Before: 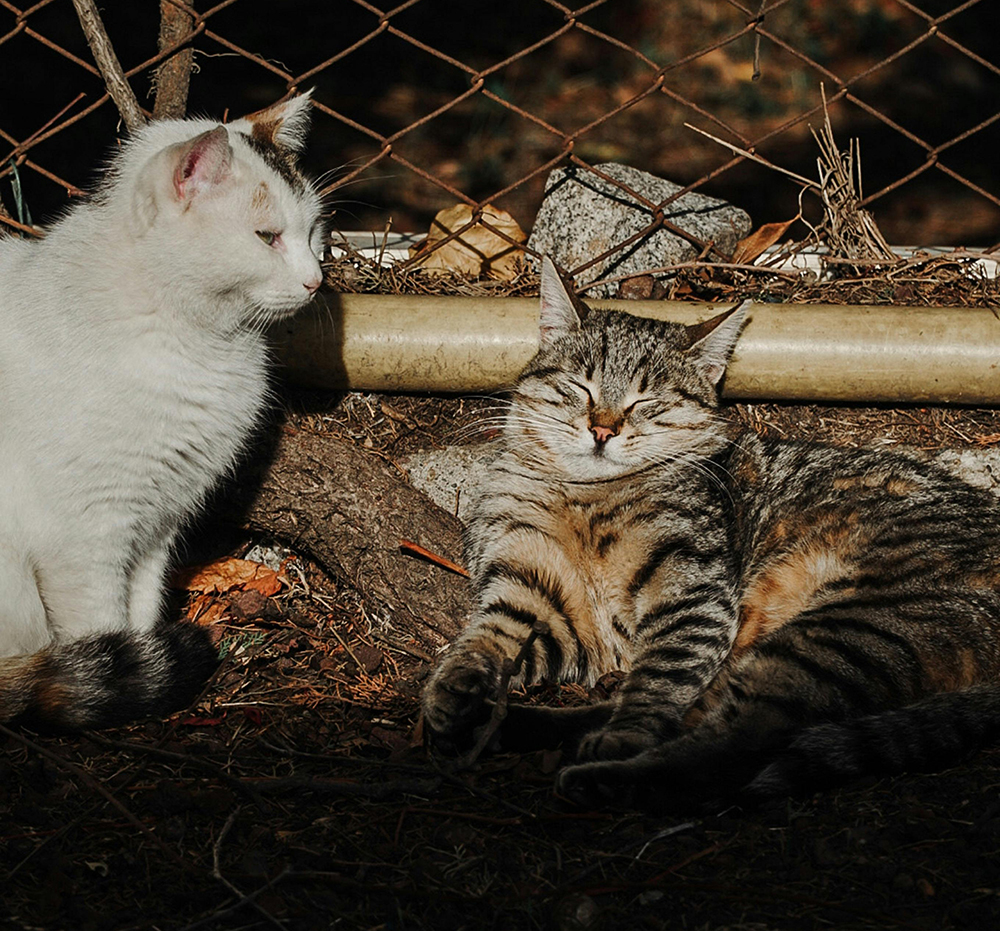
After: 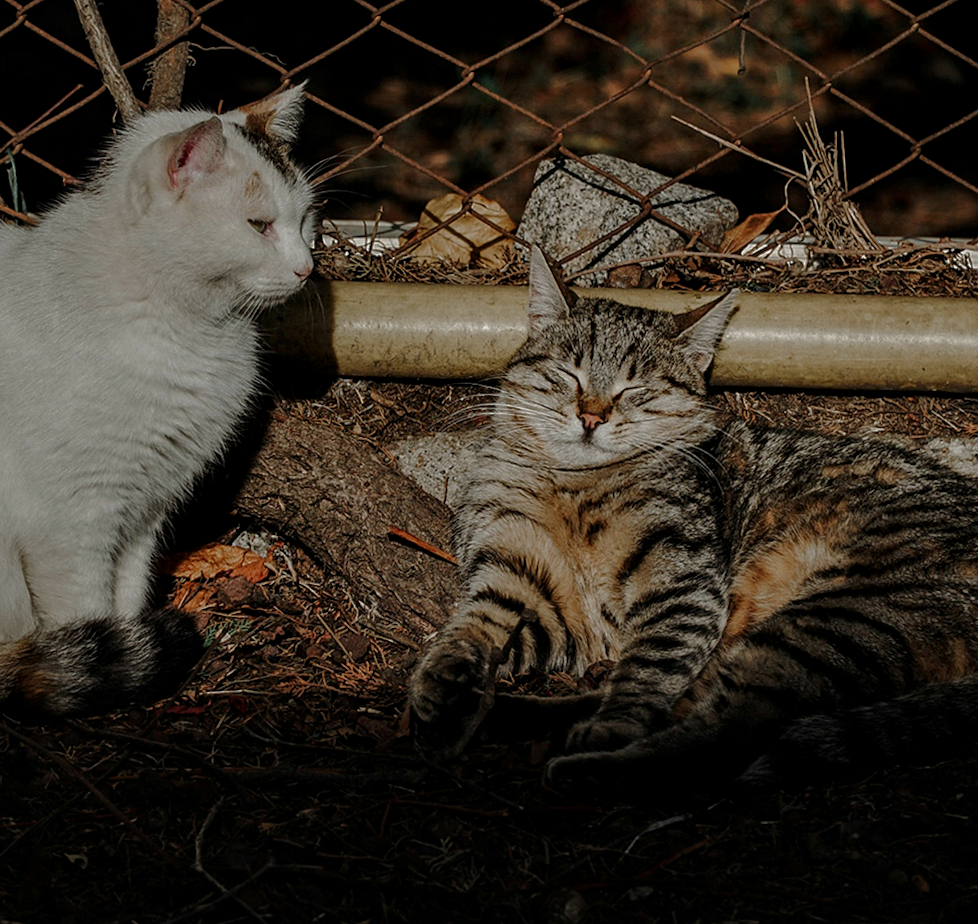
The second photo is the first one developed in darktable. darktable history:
rotate and perspective: rotation 0.226°, lens shift (vertical) -0.042, crop left 0.023, crop right 0.982, crop top 0.006, crop bottom 0.994
local contrast: on, module defaults
base curve: curves: ch0 [(0, 0) (0.841, 0.609) (1, 1)]
contrast brightness saturation: contrast 0.08, saturation 0.02
